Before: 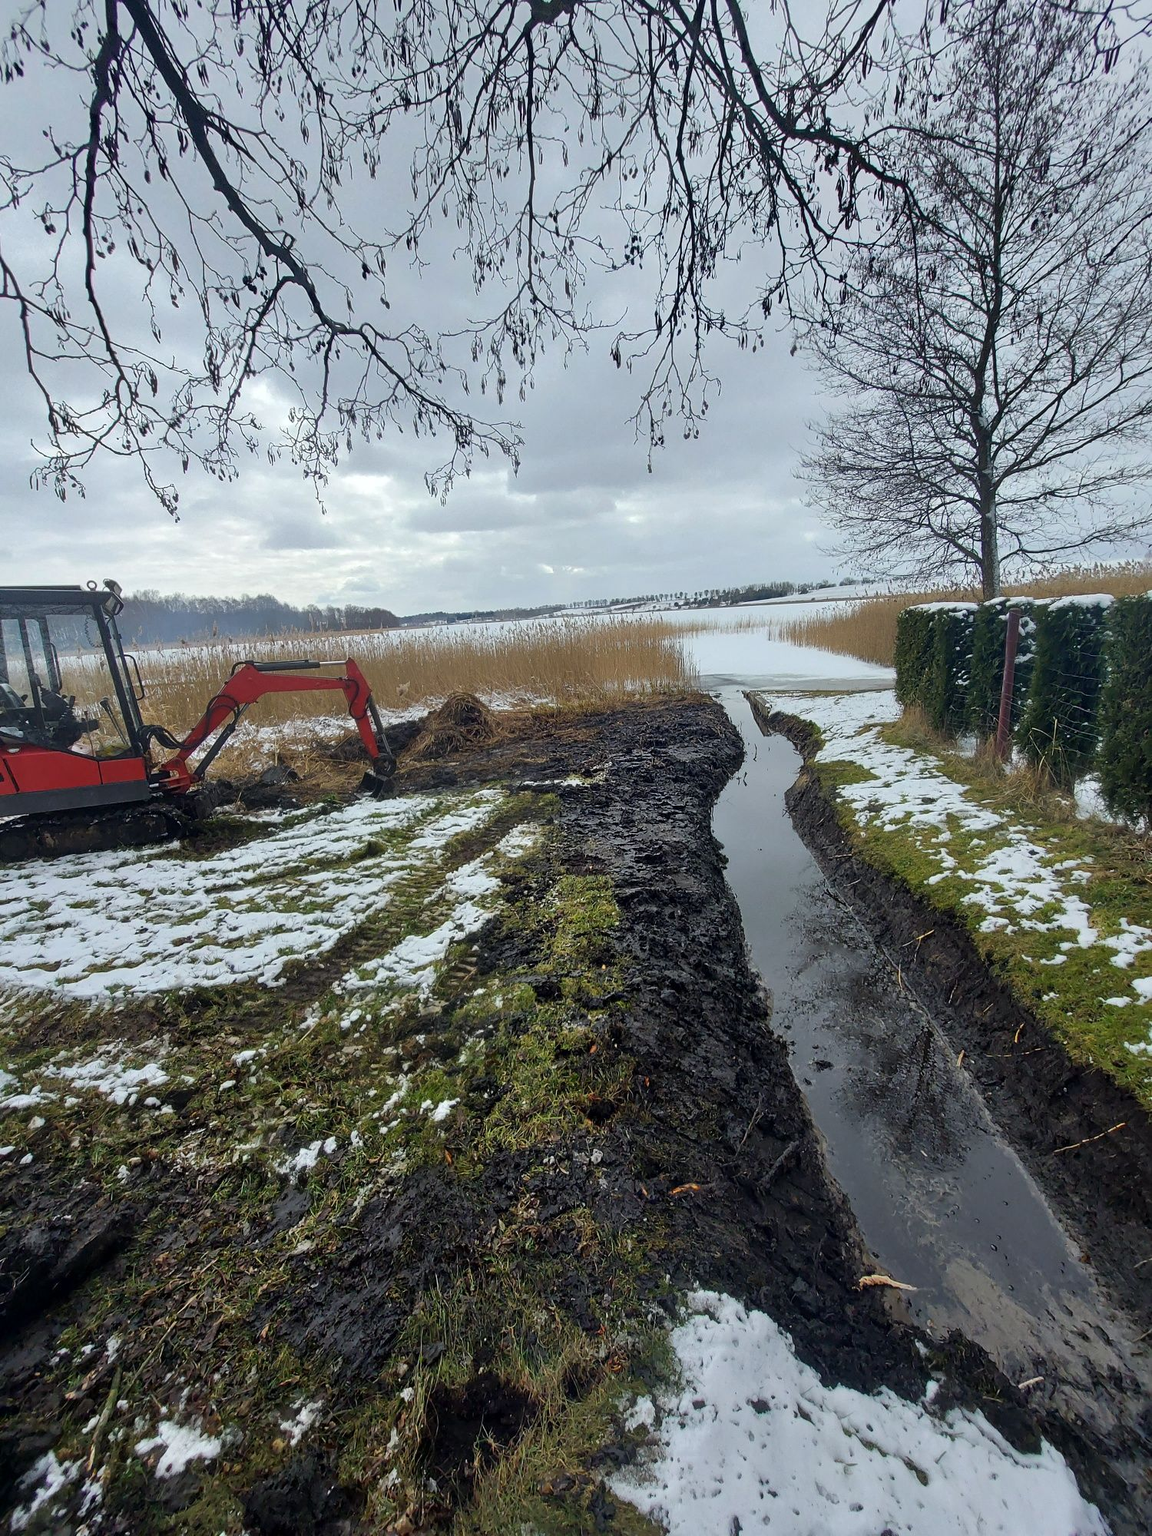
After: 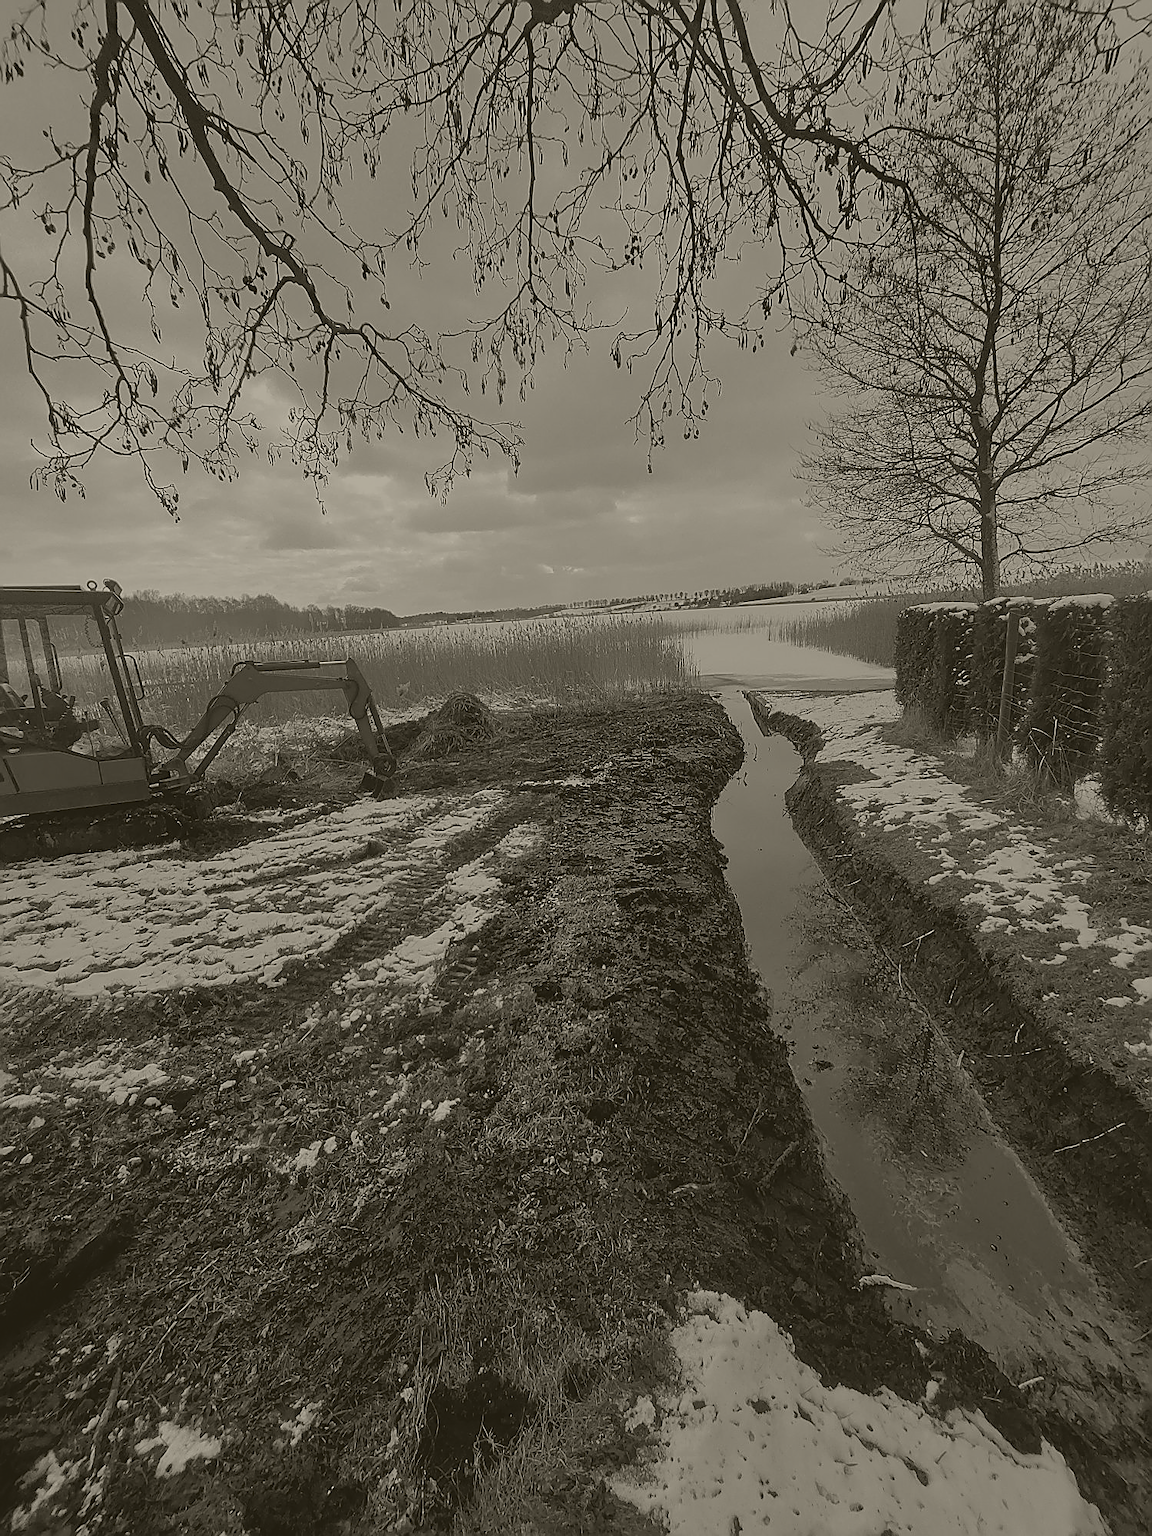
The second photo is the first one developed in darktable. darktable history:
colorize: hue 41.44°, saturation 22%, source mix 60%, lightness 10.61%
sharpen: radius 1.4, amount 1.25, threshold 0.7
